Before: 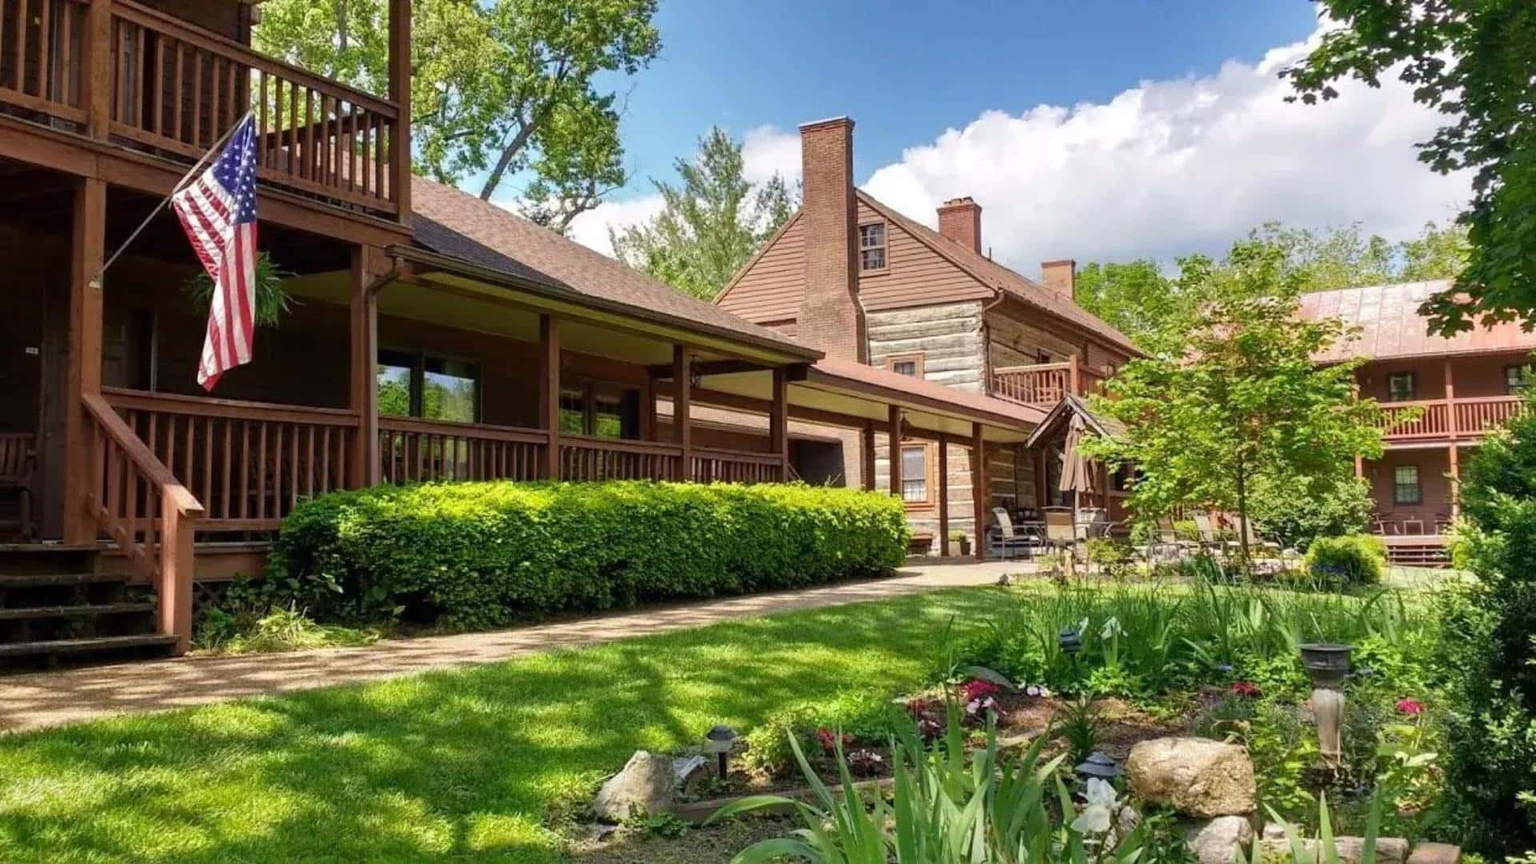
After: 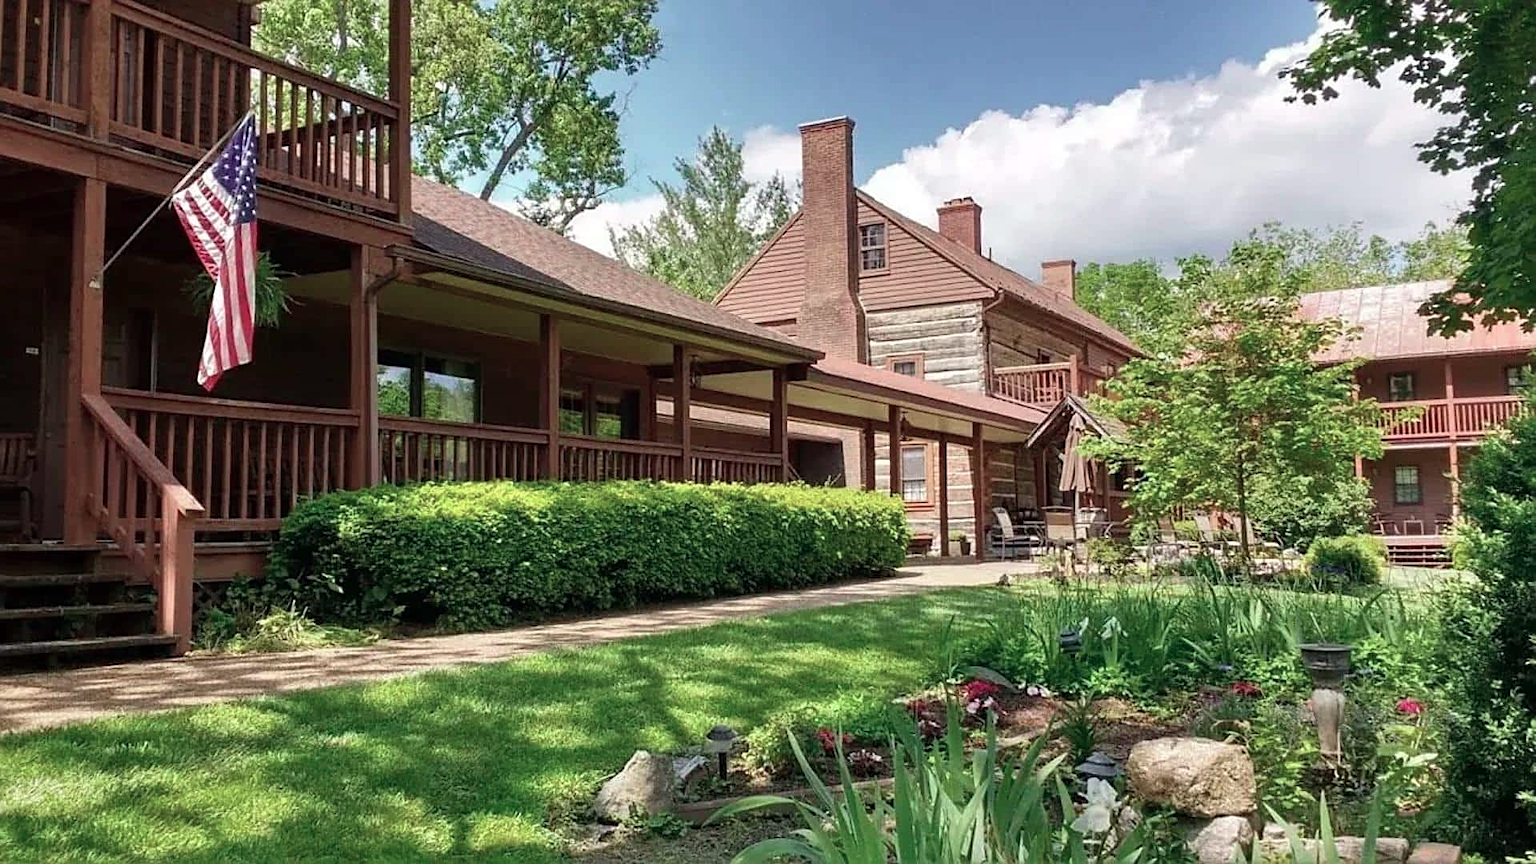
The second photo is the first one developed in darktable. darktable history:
sharpen: on, module defaults
color contrast: blue-yellow contrast 0.7
